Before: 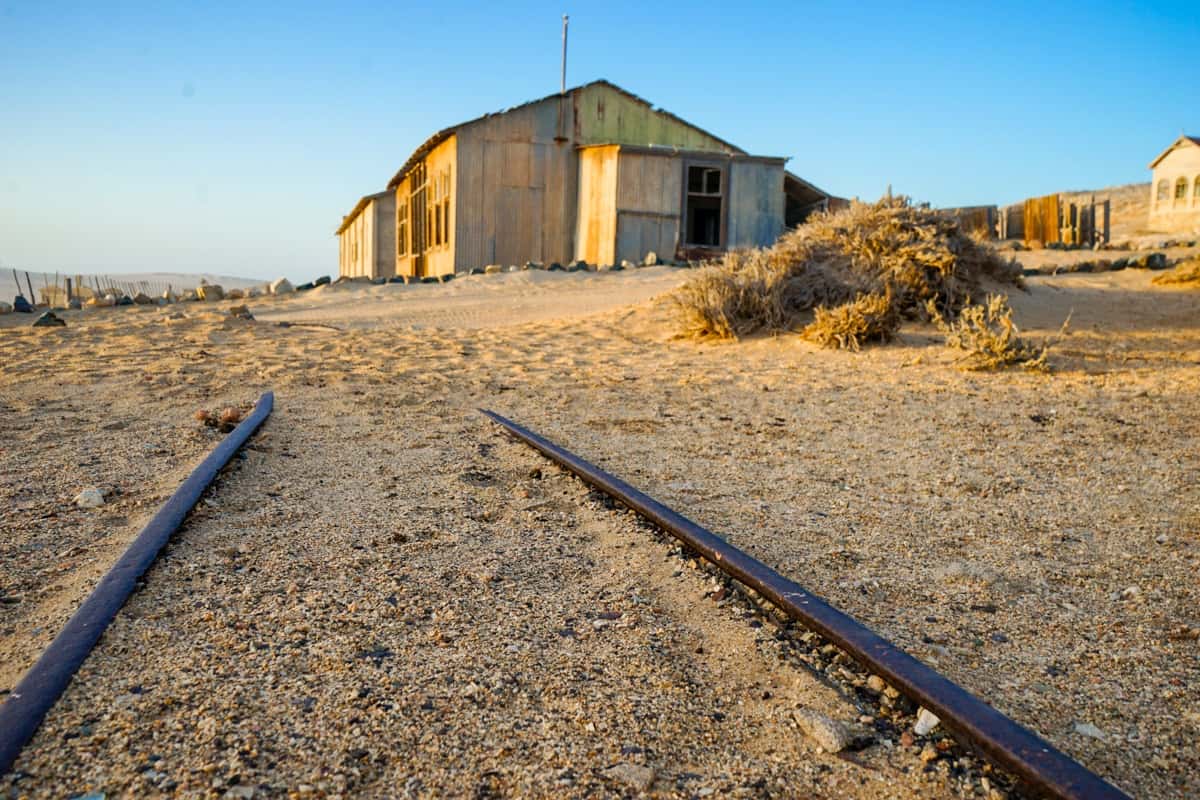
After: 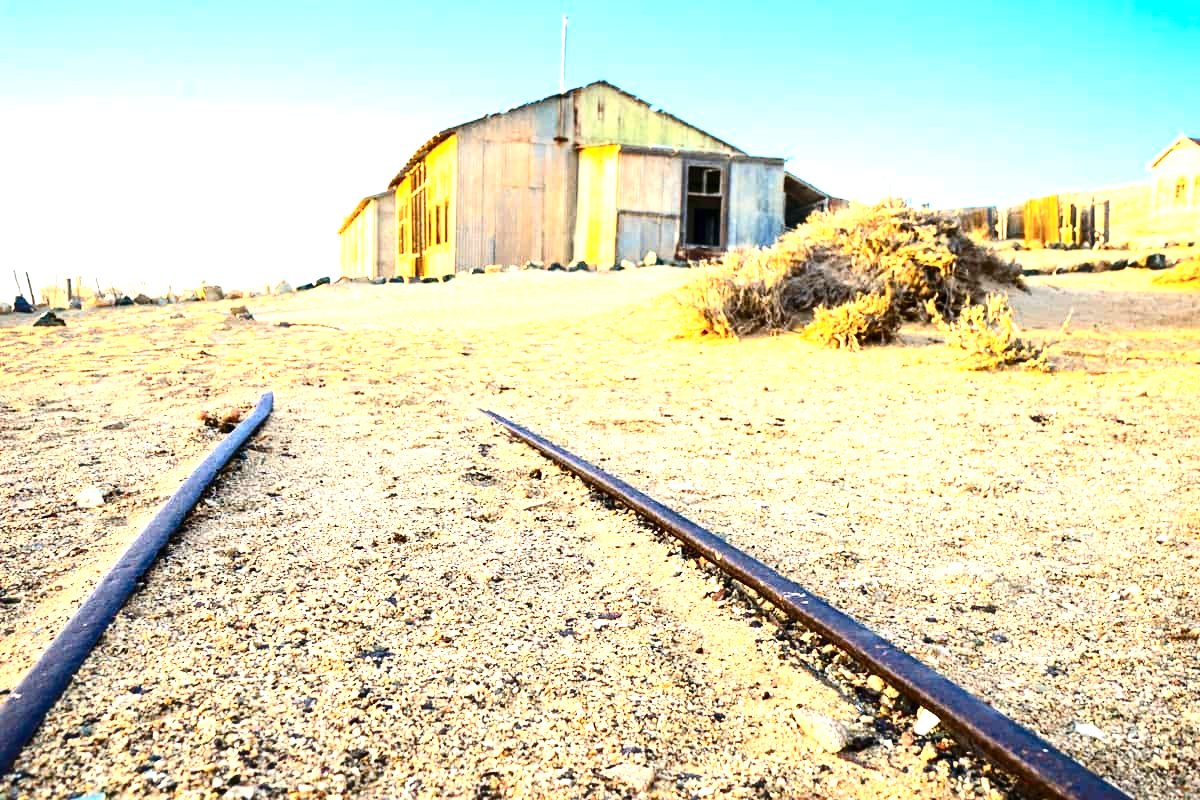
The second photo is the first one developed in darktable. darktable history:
contrast brightness saturation: contrast 0.28
exposure: black level correction 0, exposure 1.6 EV, compensate exposure bias true, compensate highlight preservation false
levels: levels [0, 0.474, 0.947]
